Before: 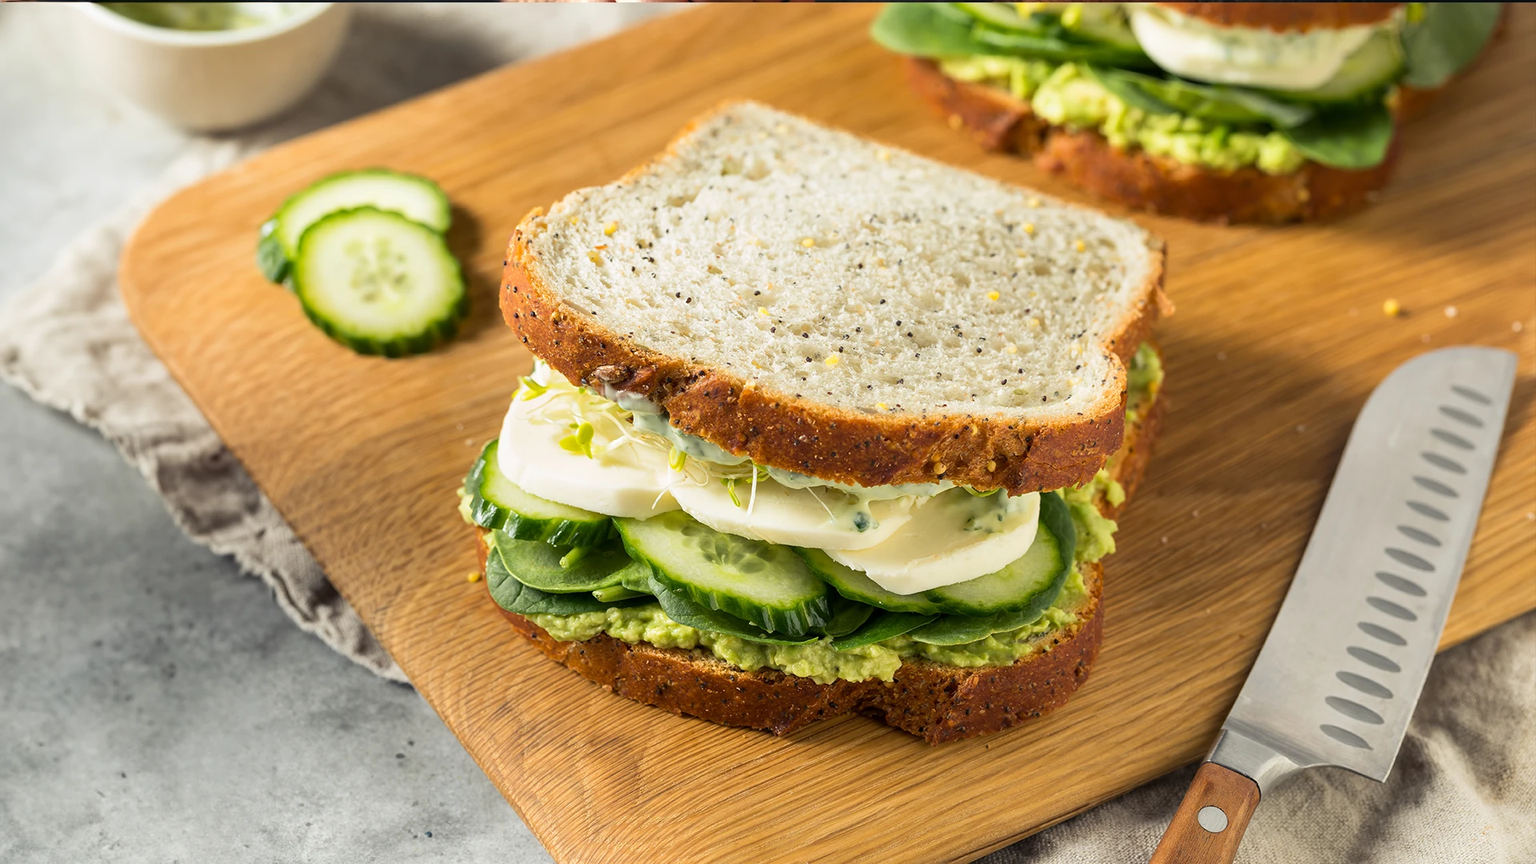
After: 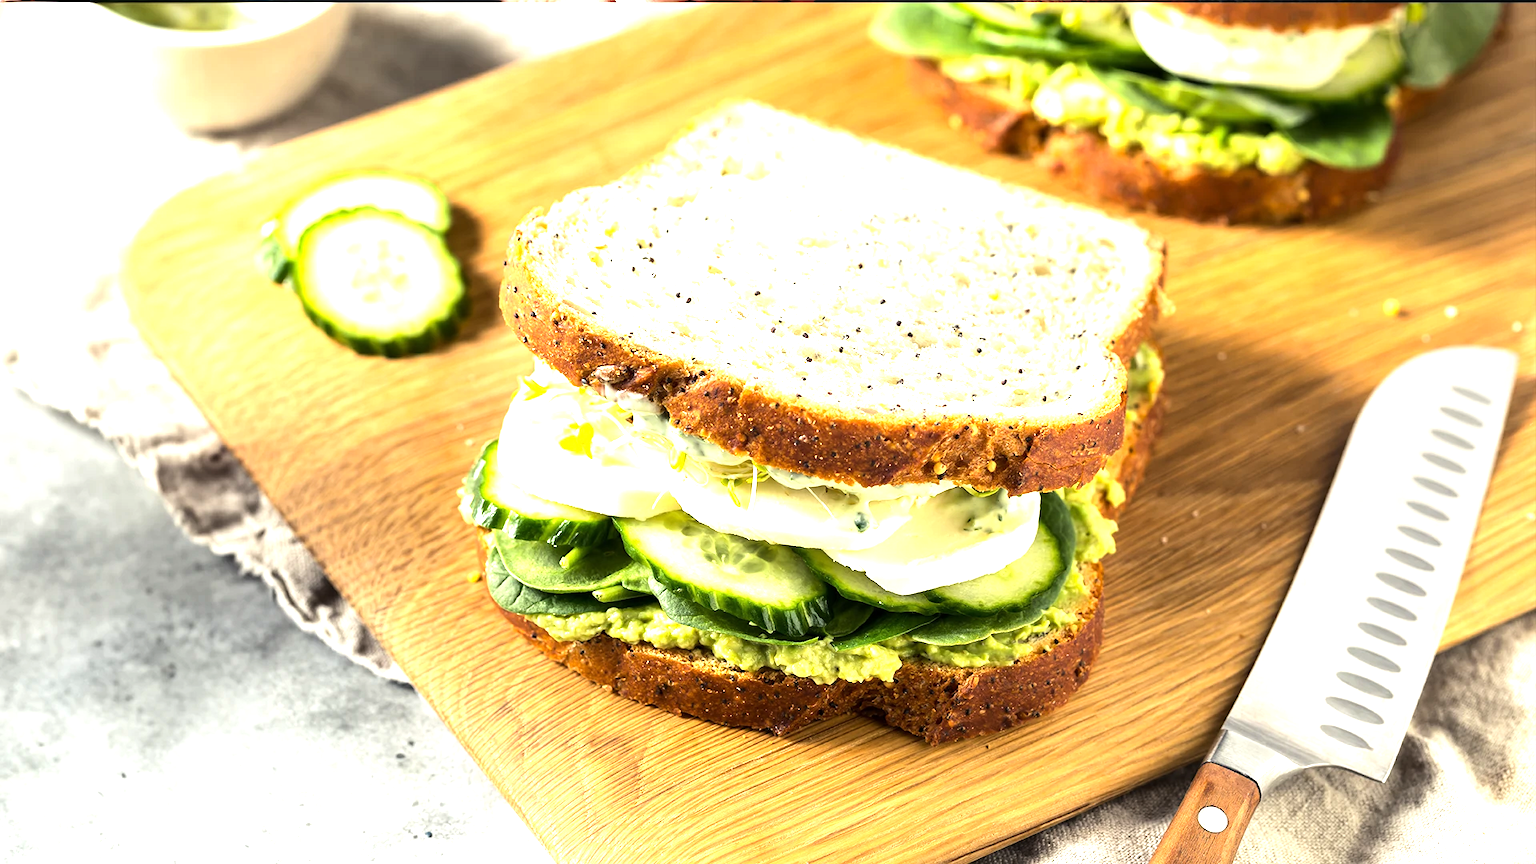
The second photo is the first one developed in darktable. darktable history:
tone equalizer: -8 EV -0.75 EV, -7 EV -0.7 EV, -6 EV -0.6 EV, -5 EV -0.4 EV, -3 EV 0.4 EV, -2 EV 0.6 EV, -1 EV 0.7 EV, +0 EV 0.75 EV, edges refinement/feathering 500, mask exposure compensation -1.57 EV, preserve details no
exposure: exposure 0.7 EV, compensate highlight preservation false
